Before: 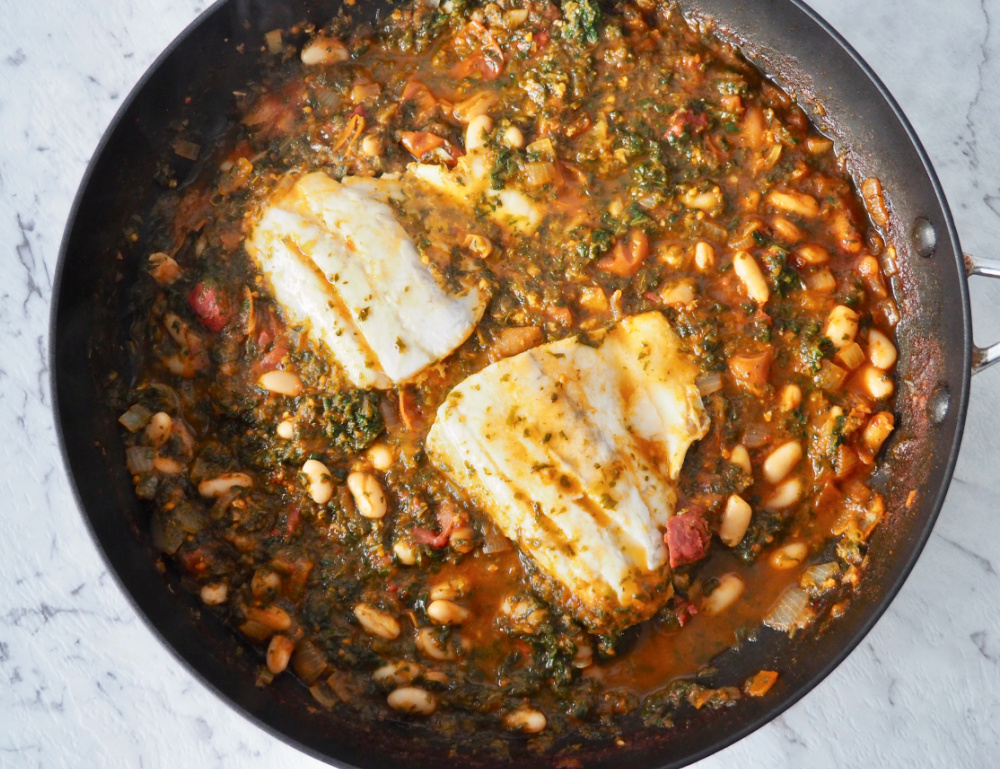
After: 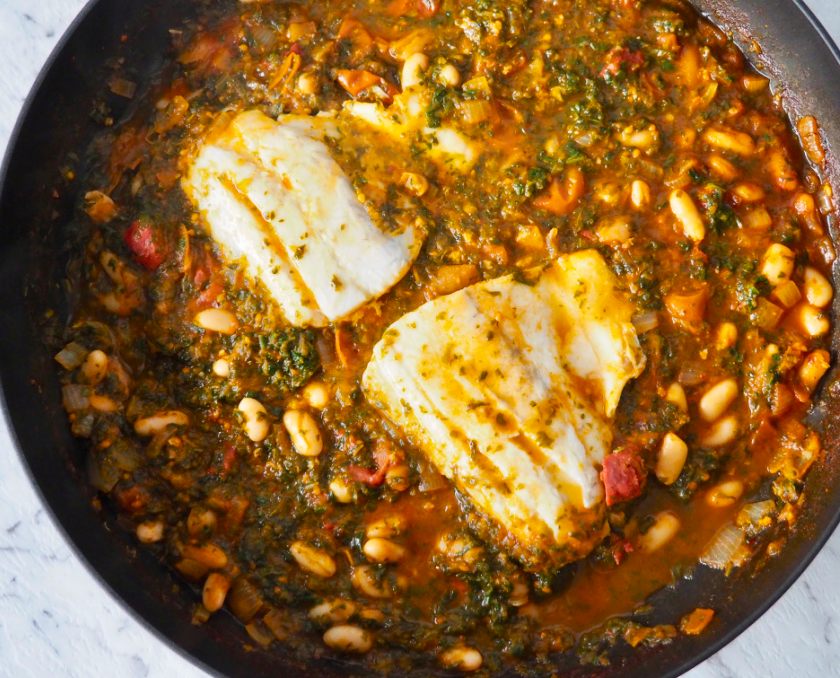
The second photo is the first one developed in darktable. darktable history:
color balance rgb: perceptual saturation grading › global saturation 20%, global vibrance 20%
crop: left 6.446%, top 8.188%, right 9.538%, bottom 3.548%
